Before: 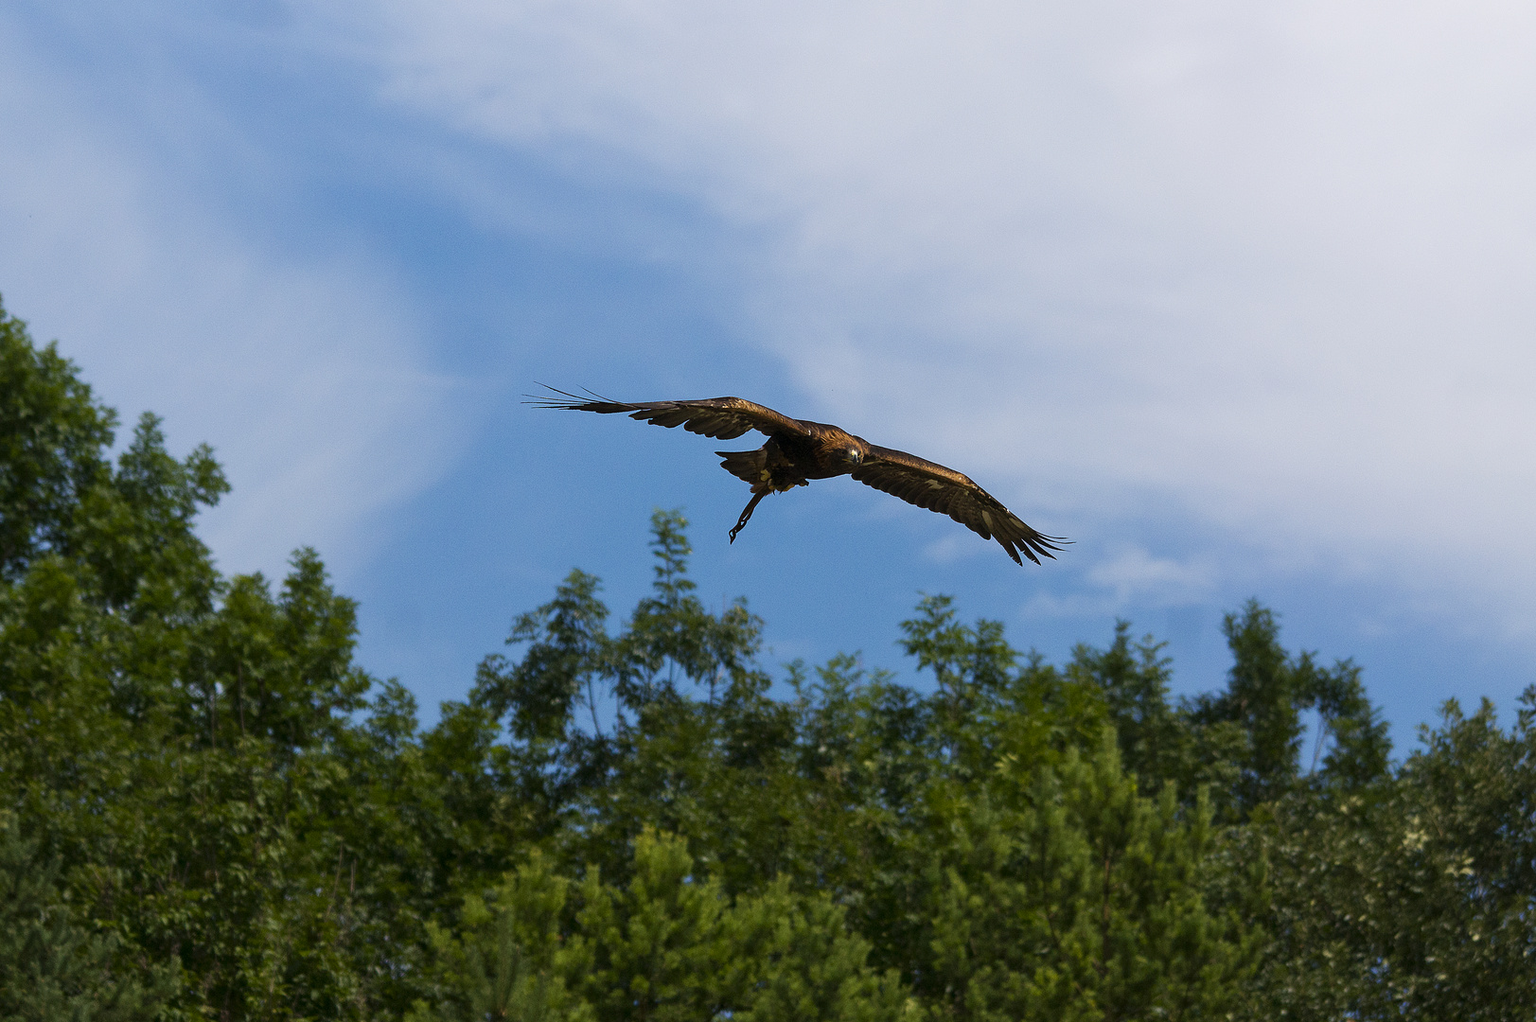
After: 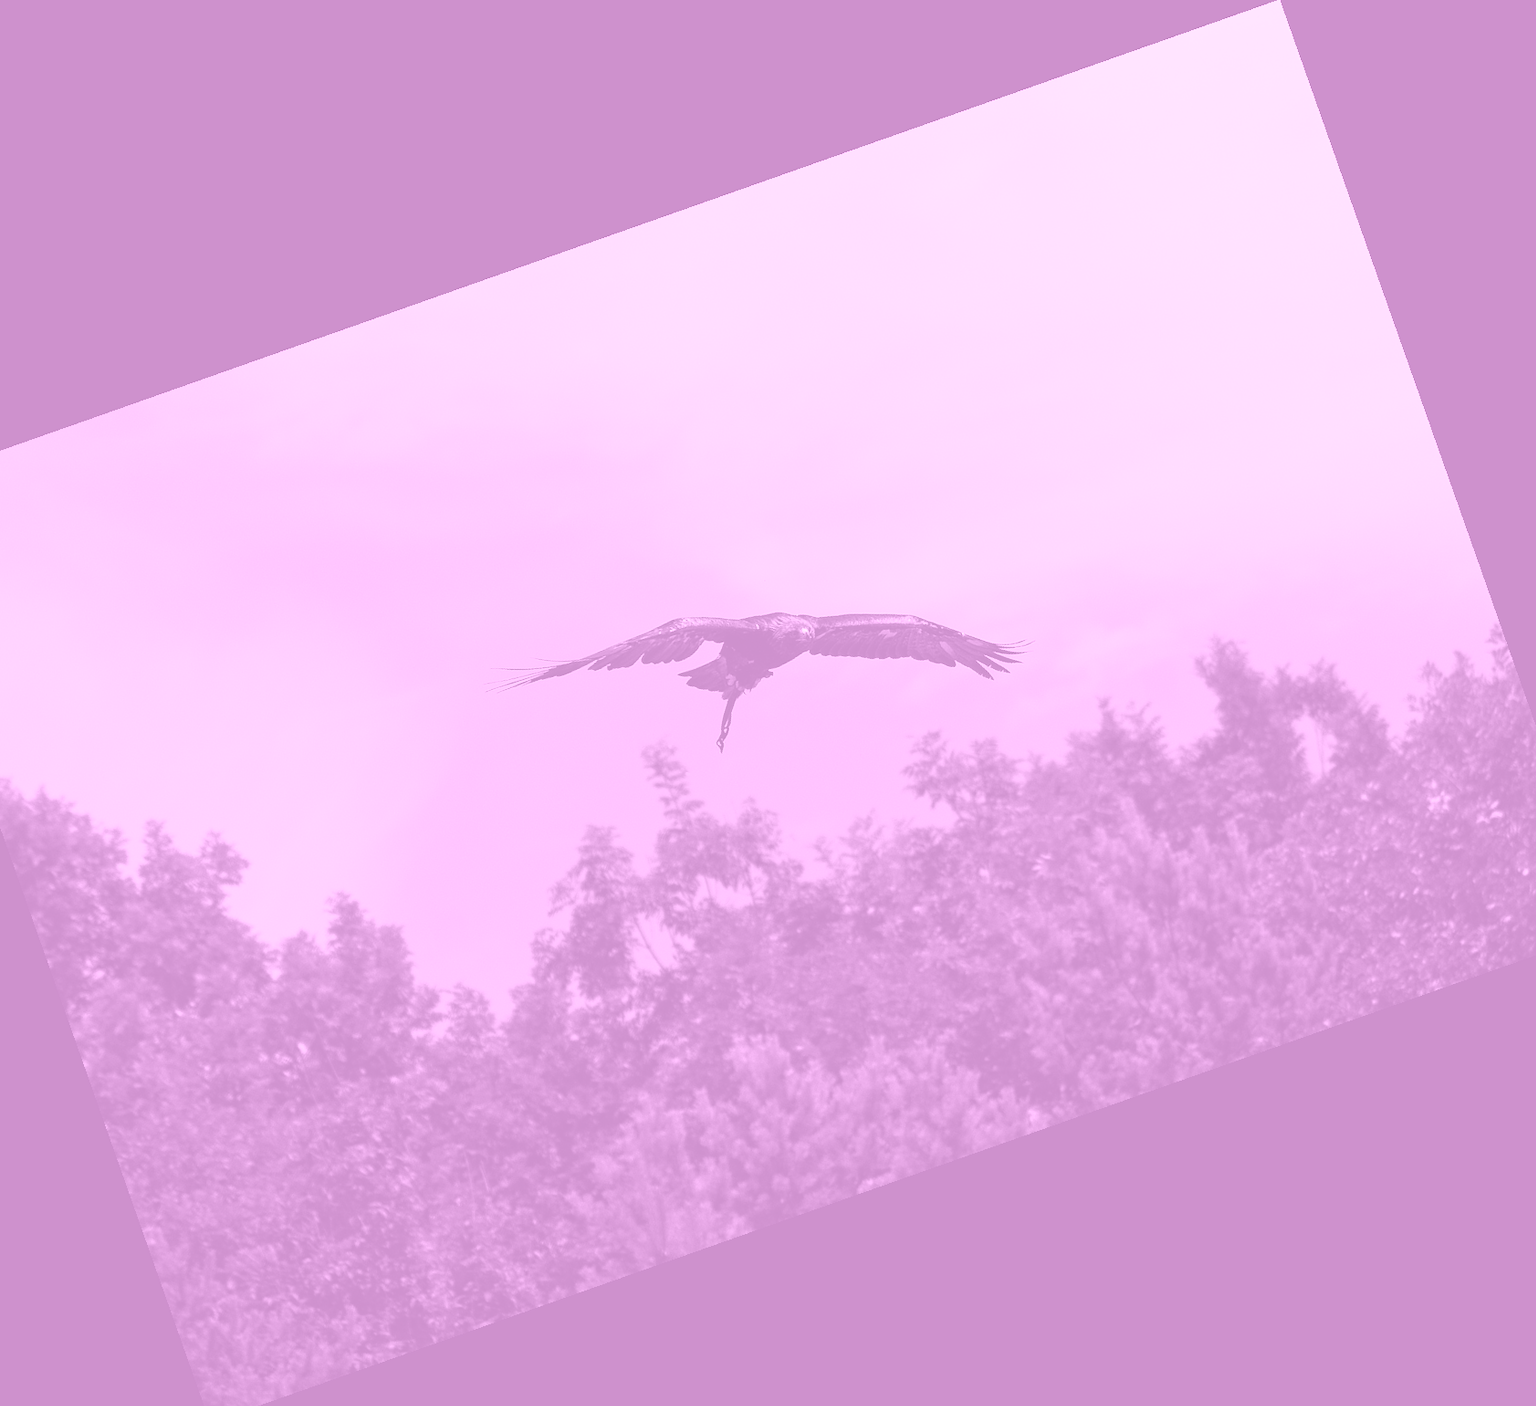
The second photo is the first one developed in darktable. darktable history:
tone equalizer: -8 EV -0.417 EV, -7 EV -0.389 EV, -6 EV -0.333 EV, -5 EV -0.222 EV, -3 EV 0.222 EV, -2 EV 0.333 EV, -1 EV 0.389 EV, +0 EV 0.417 EV, edges refinement/feathering 500, mask exposure compensation -1.57 EV, preserve details no
colorize: hue 331.2°, saturation 69%, source mix 30.28%, lightness 69.02%, version 1
white balance: emerald 1
crop and rotate: angle 19.43°, left 6.812%, right 4.125%, bottom 1.087%
